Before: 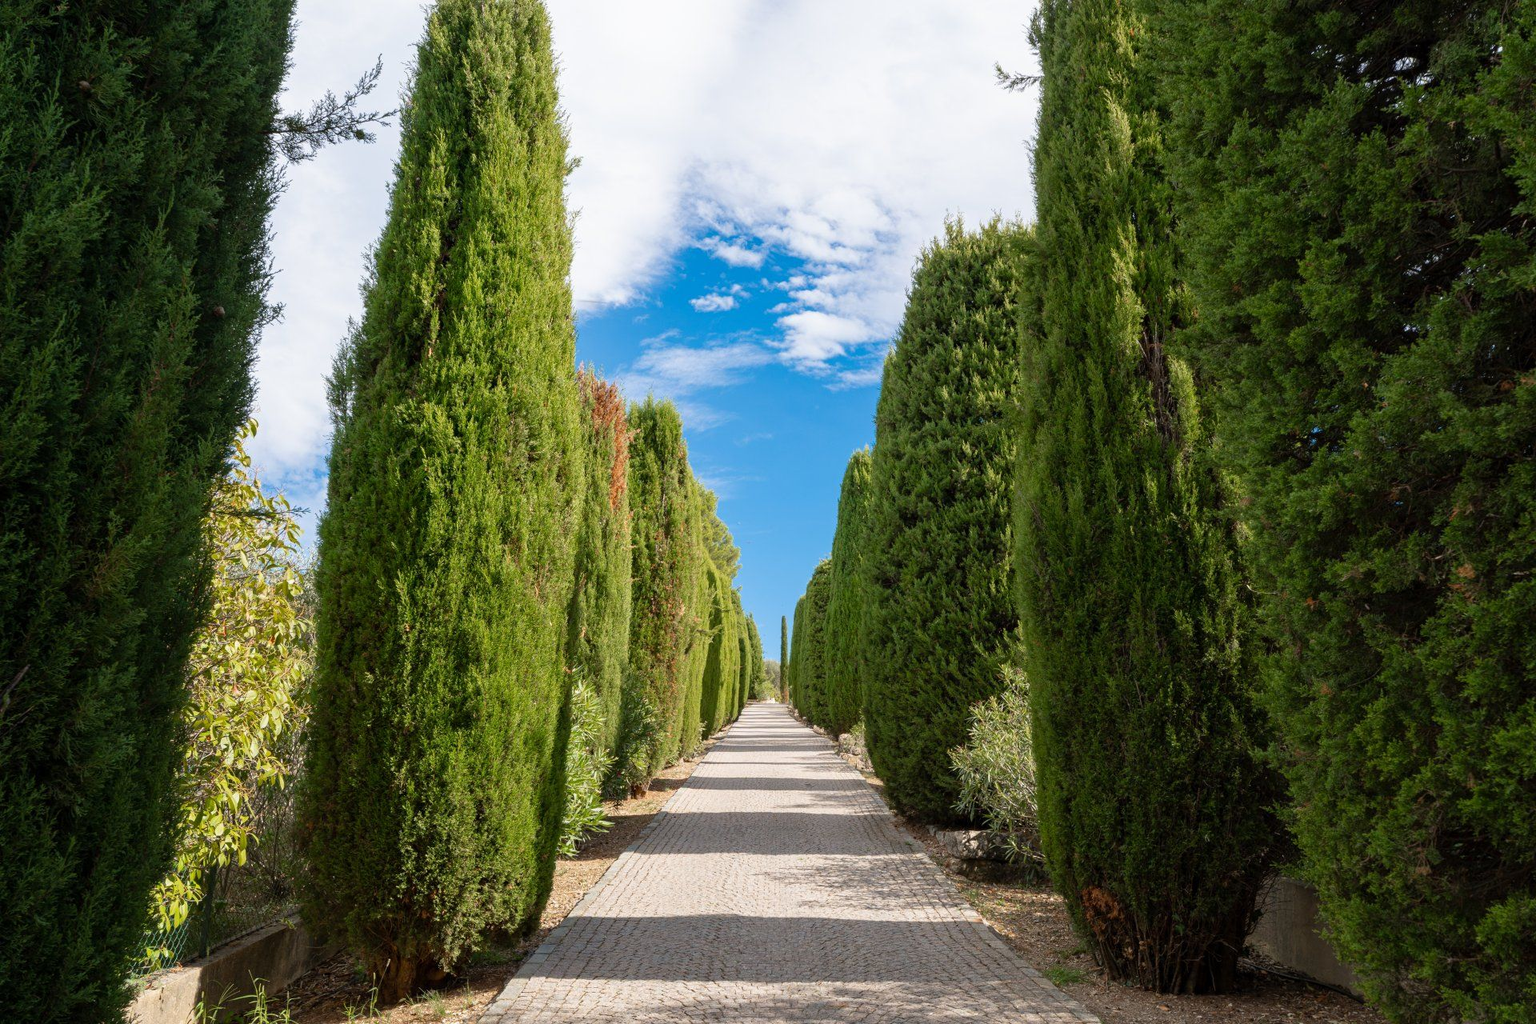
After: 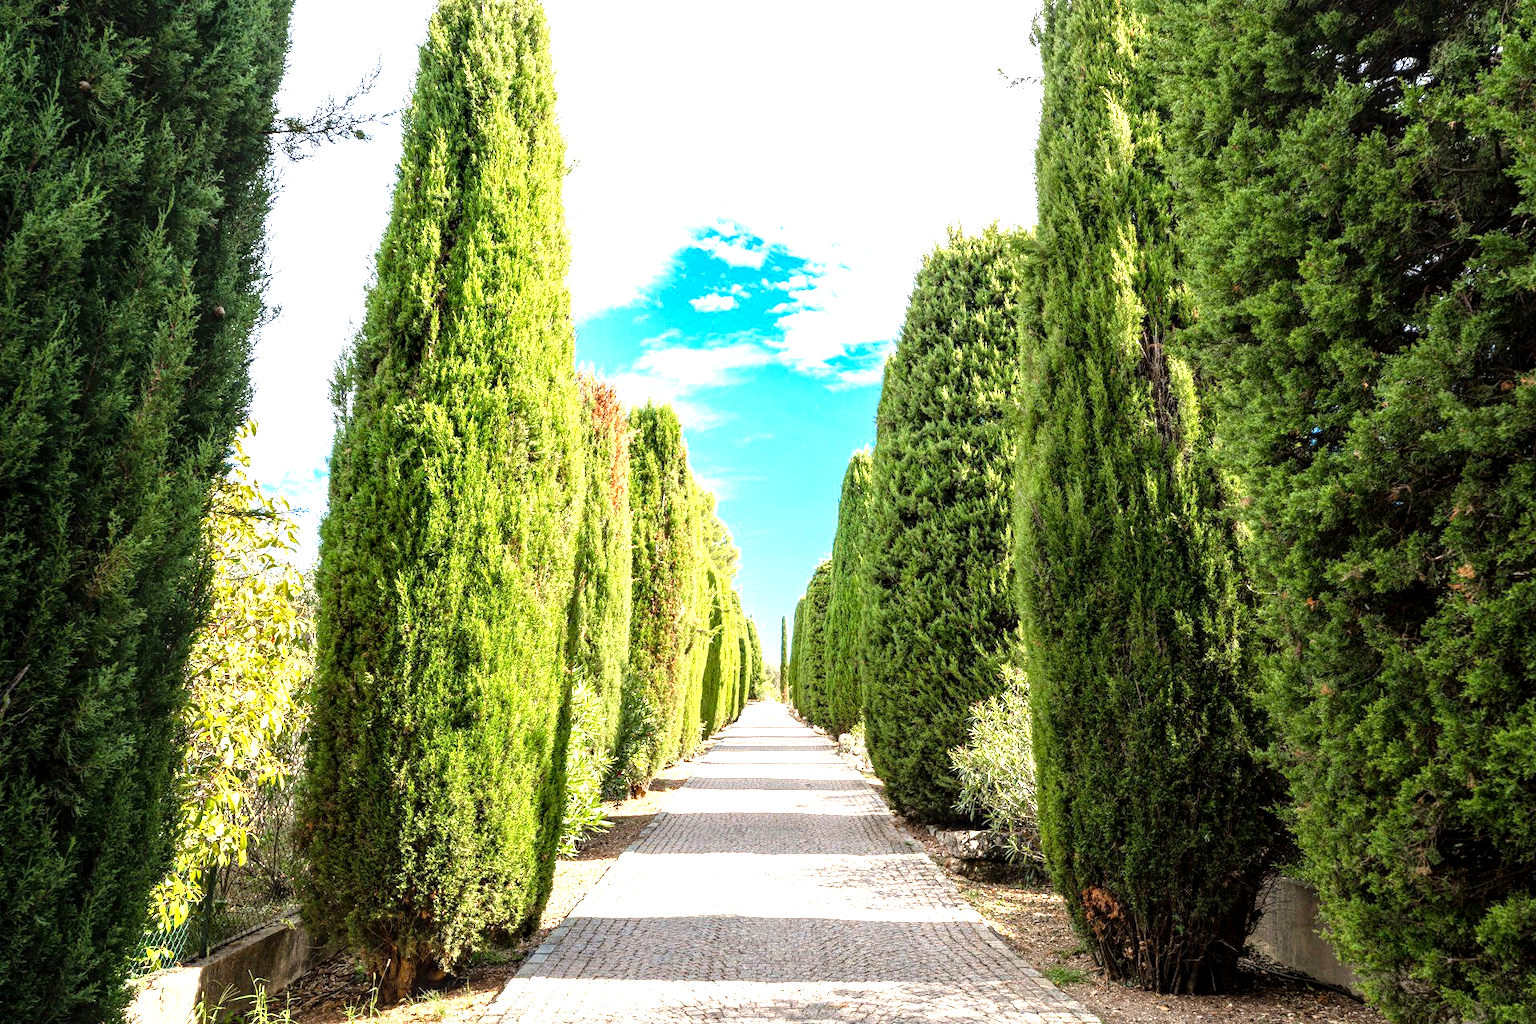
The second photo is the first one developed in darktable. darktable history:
exposure: black level correction 0.002, exposure 1 EV, compensate exposure bias true, compensate highlight preservation false
tone equalizer: -8 EV -0.769 EV, -7 EV -0.668 EV, -6 EV -0.629 EV, -5 EV -0.379 EV, -3 EV 0.366 EV, -2 EV 0.6 EV, -1 EV 0.677 EV, +0 EV 0.733 EV, smoothing 1
local contrast: highlights 32%, detail 135%
